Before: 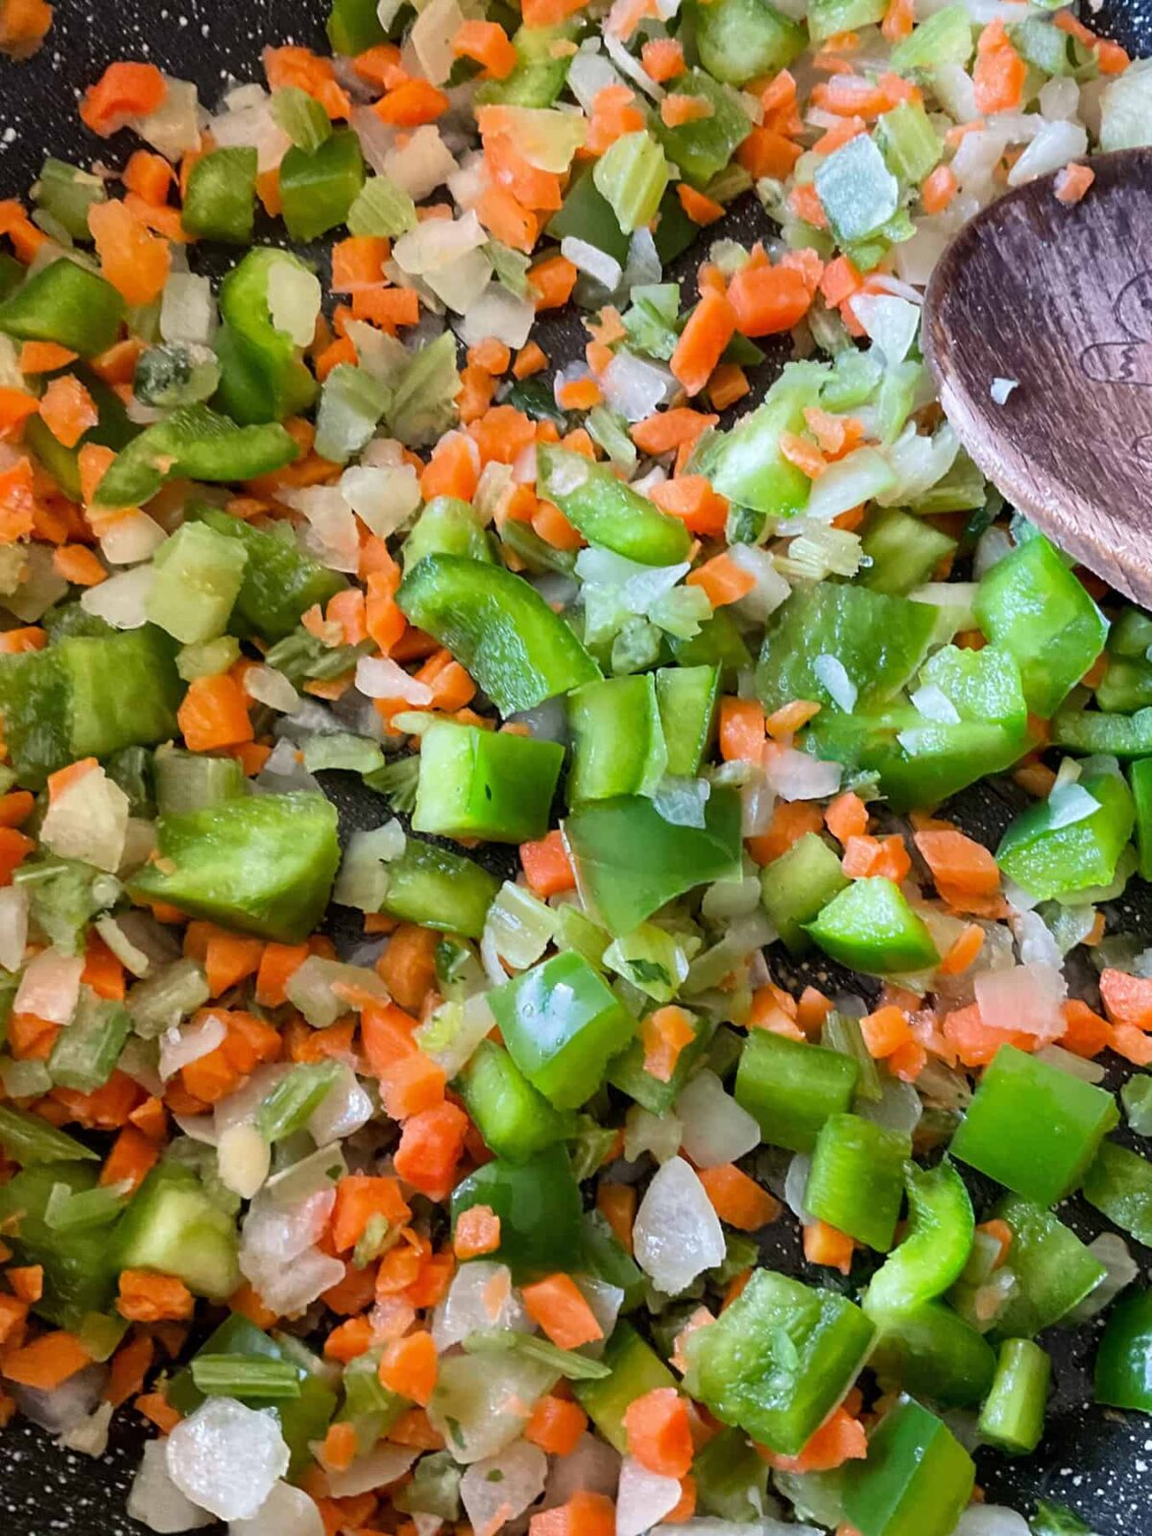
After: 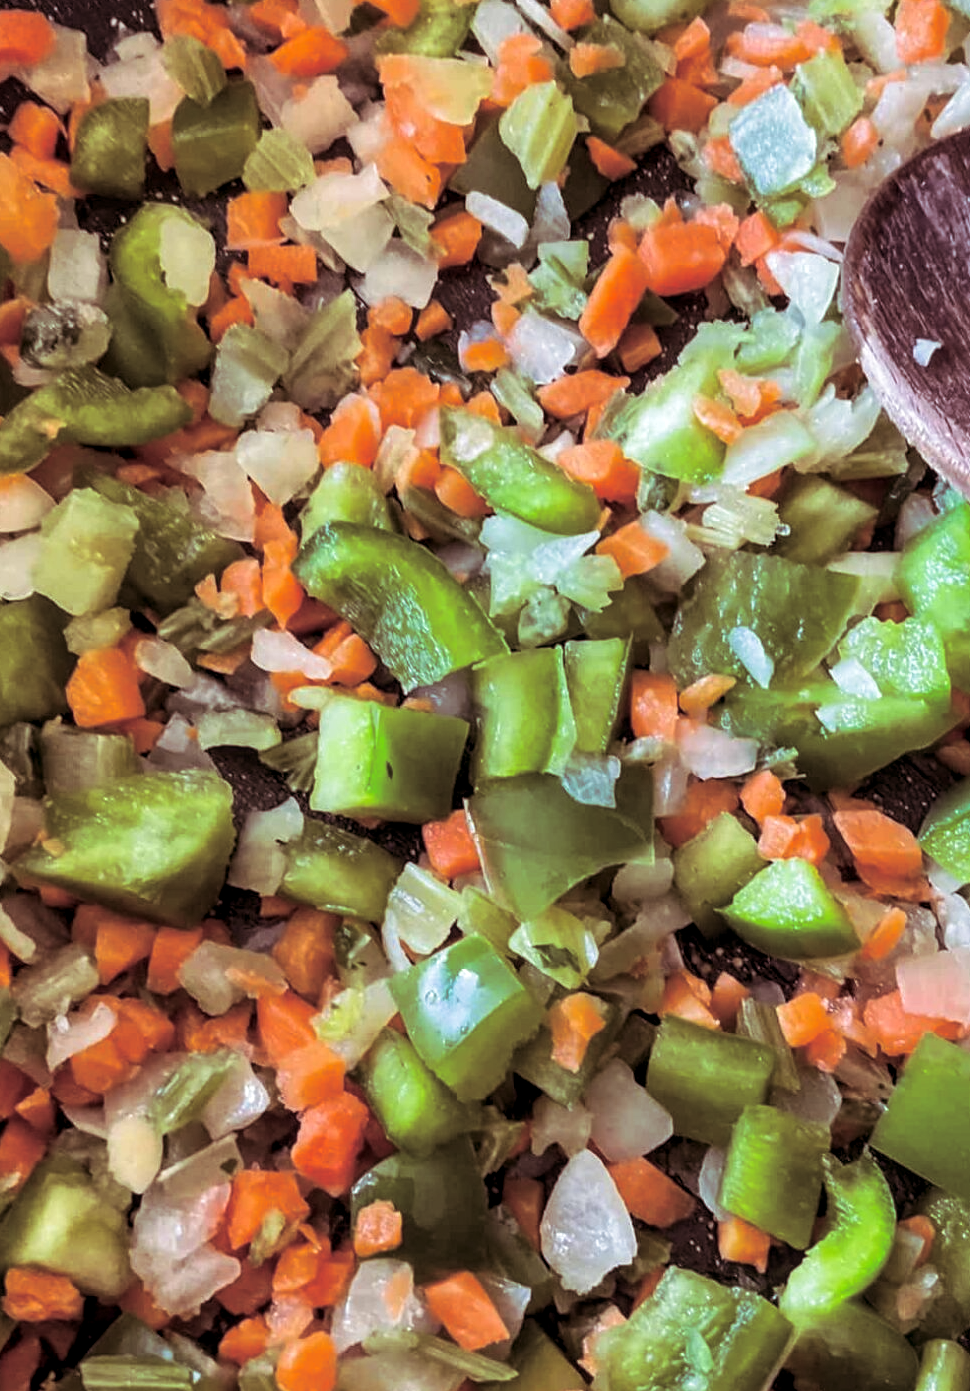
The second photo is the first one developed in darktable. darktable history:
local contrast: on, module defaults
split-toning: shadows › saturation 0.41, highlights › saturation 0, compress 33.55%
crop: left 9.929%, top 3.475%, right 9.188%, bottom 9.529%
